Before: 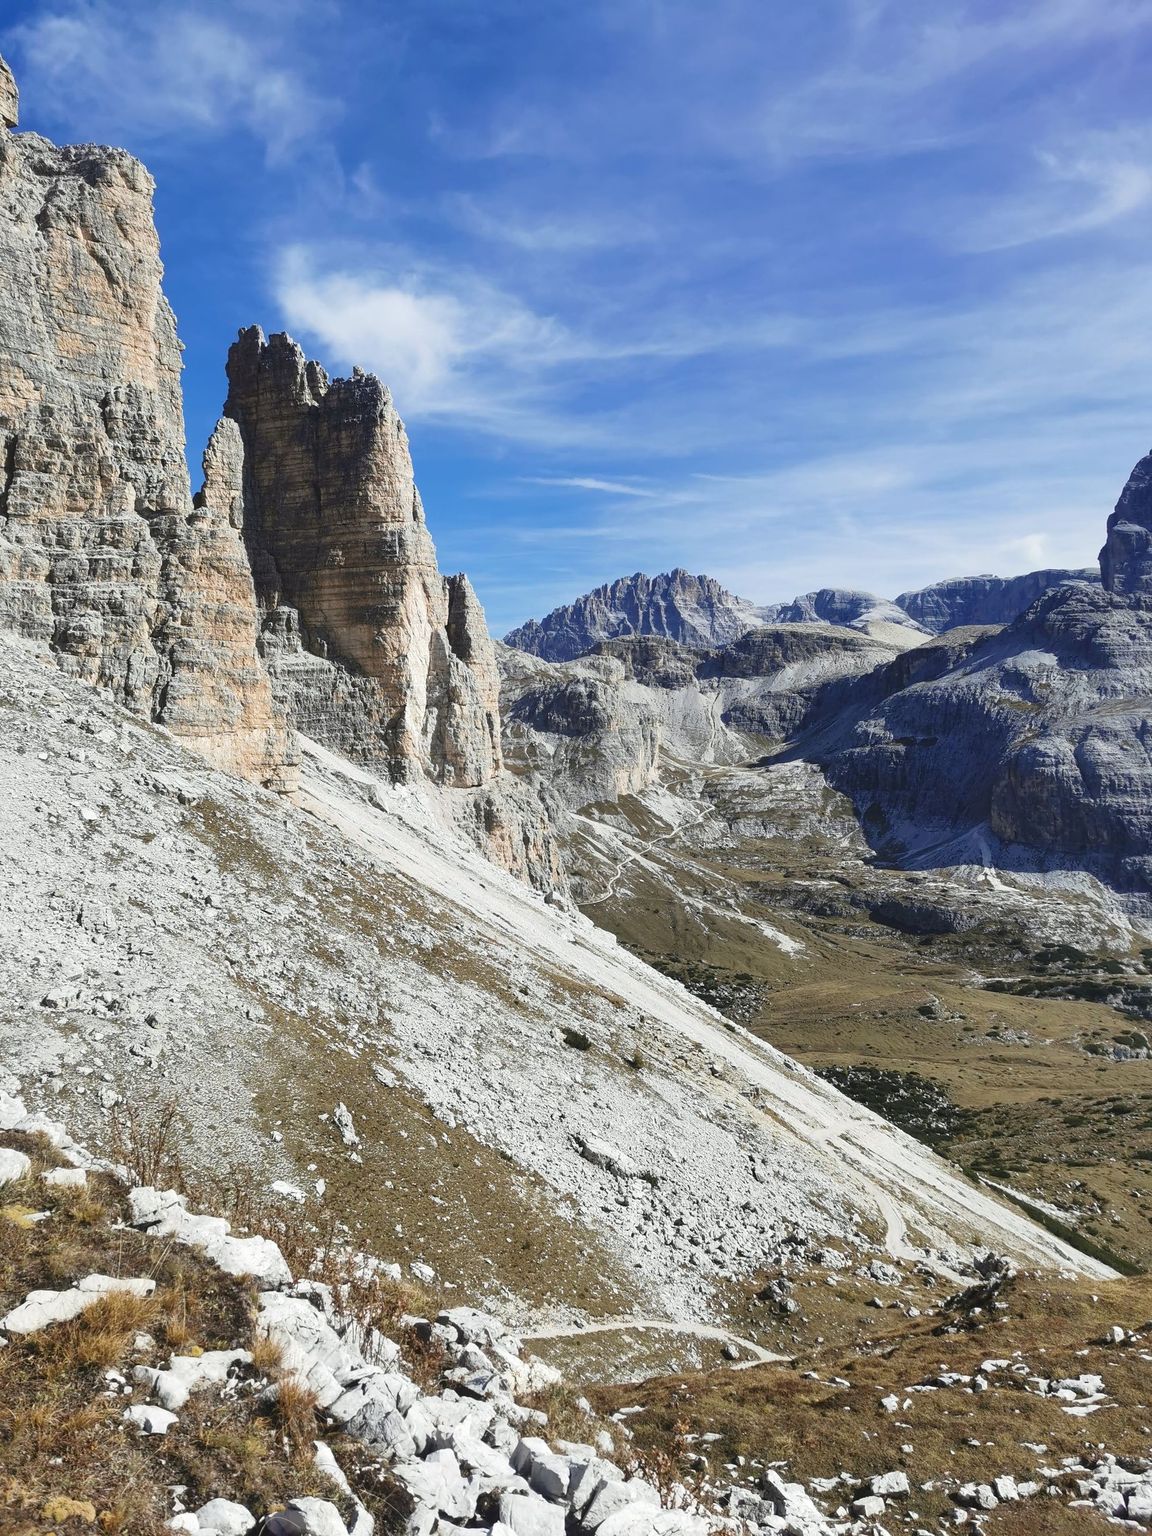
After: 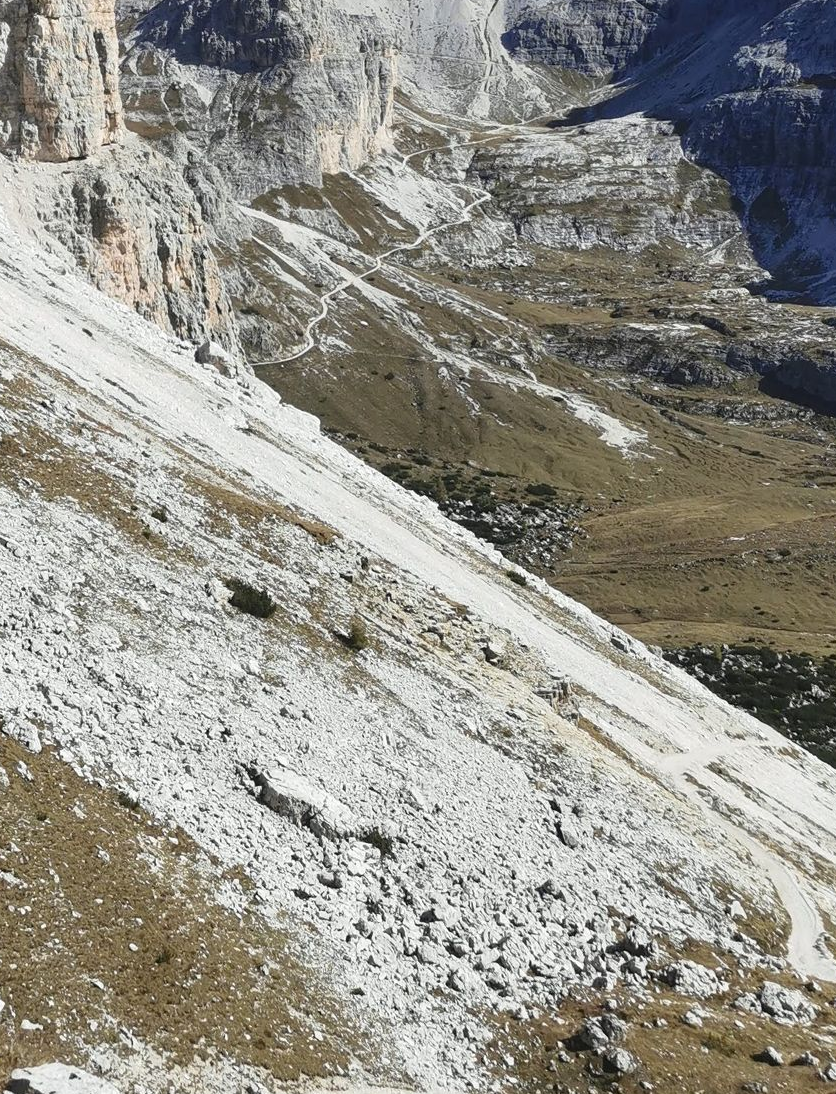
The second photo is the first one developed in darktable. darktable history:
crop: left 37.548%, top 45.255%, right 20.607%, bottom 13.712%
